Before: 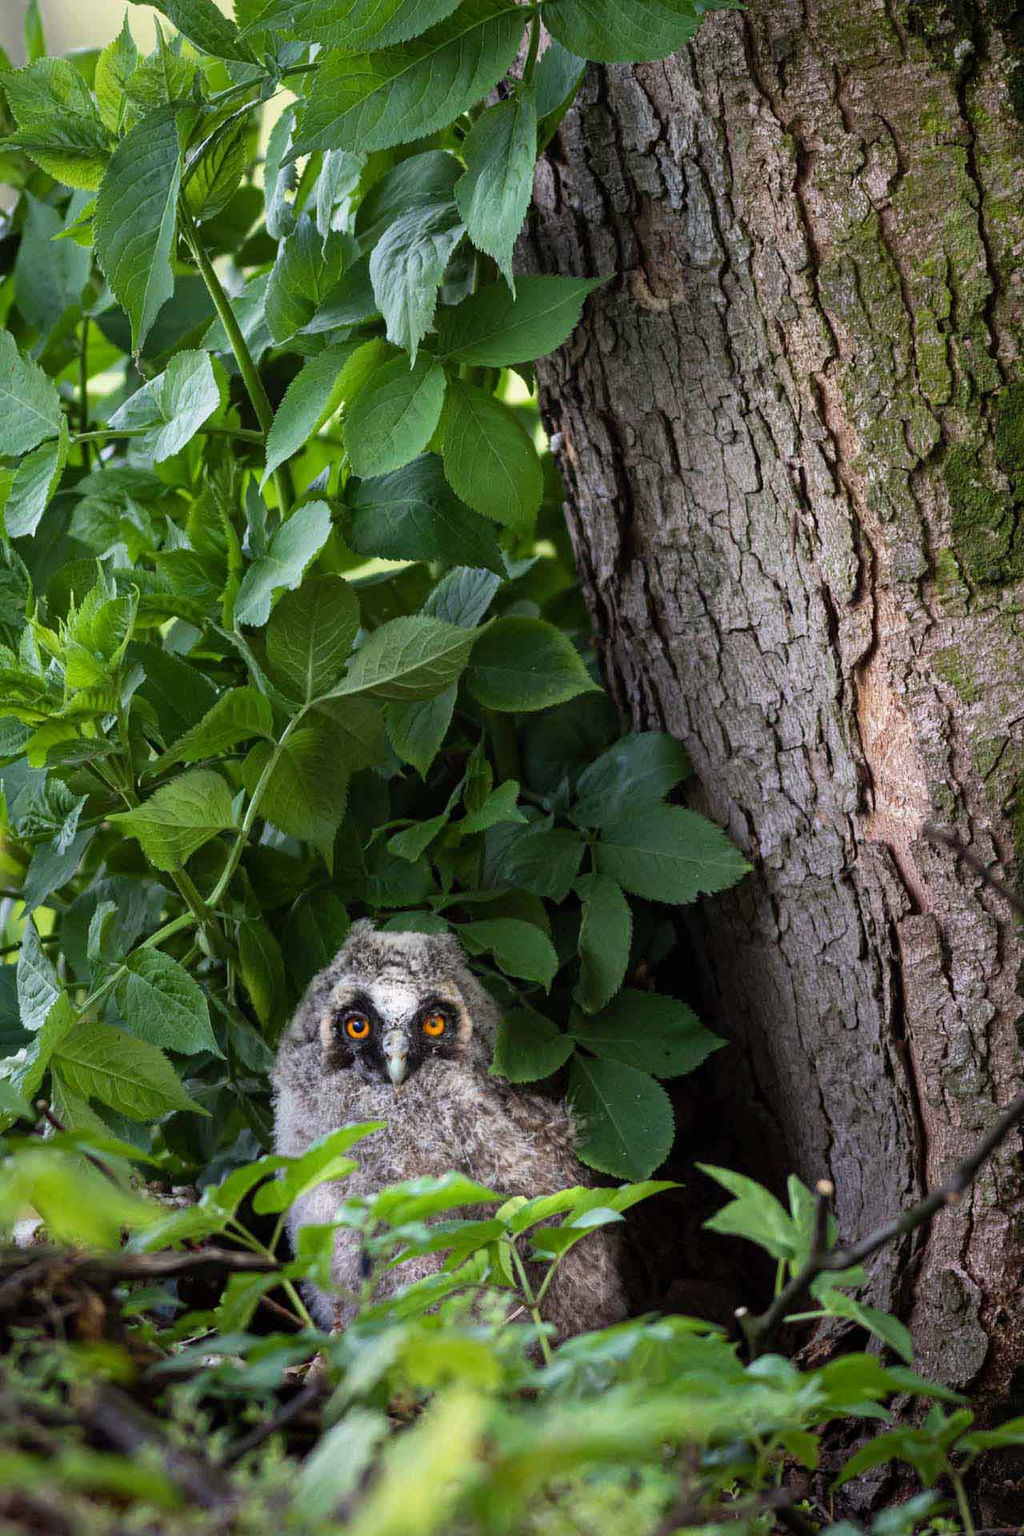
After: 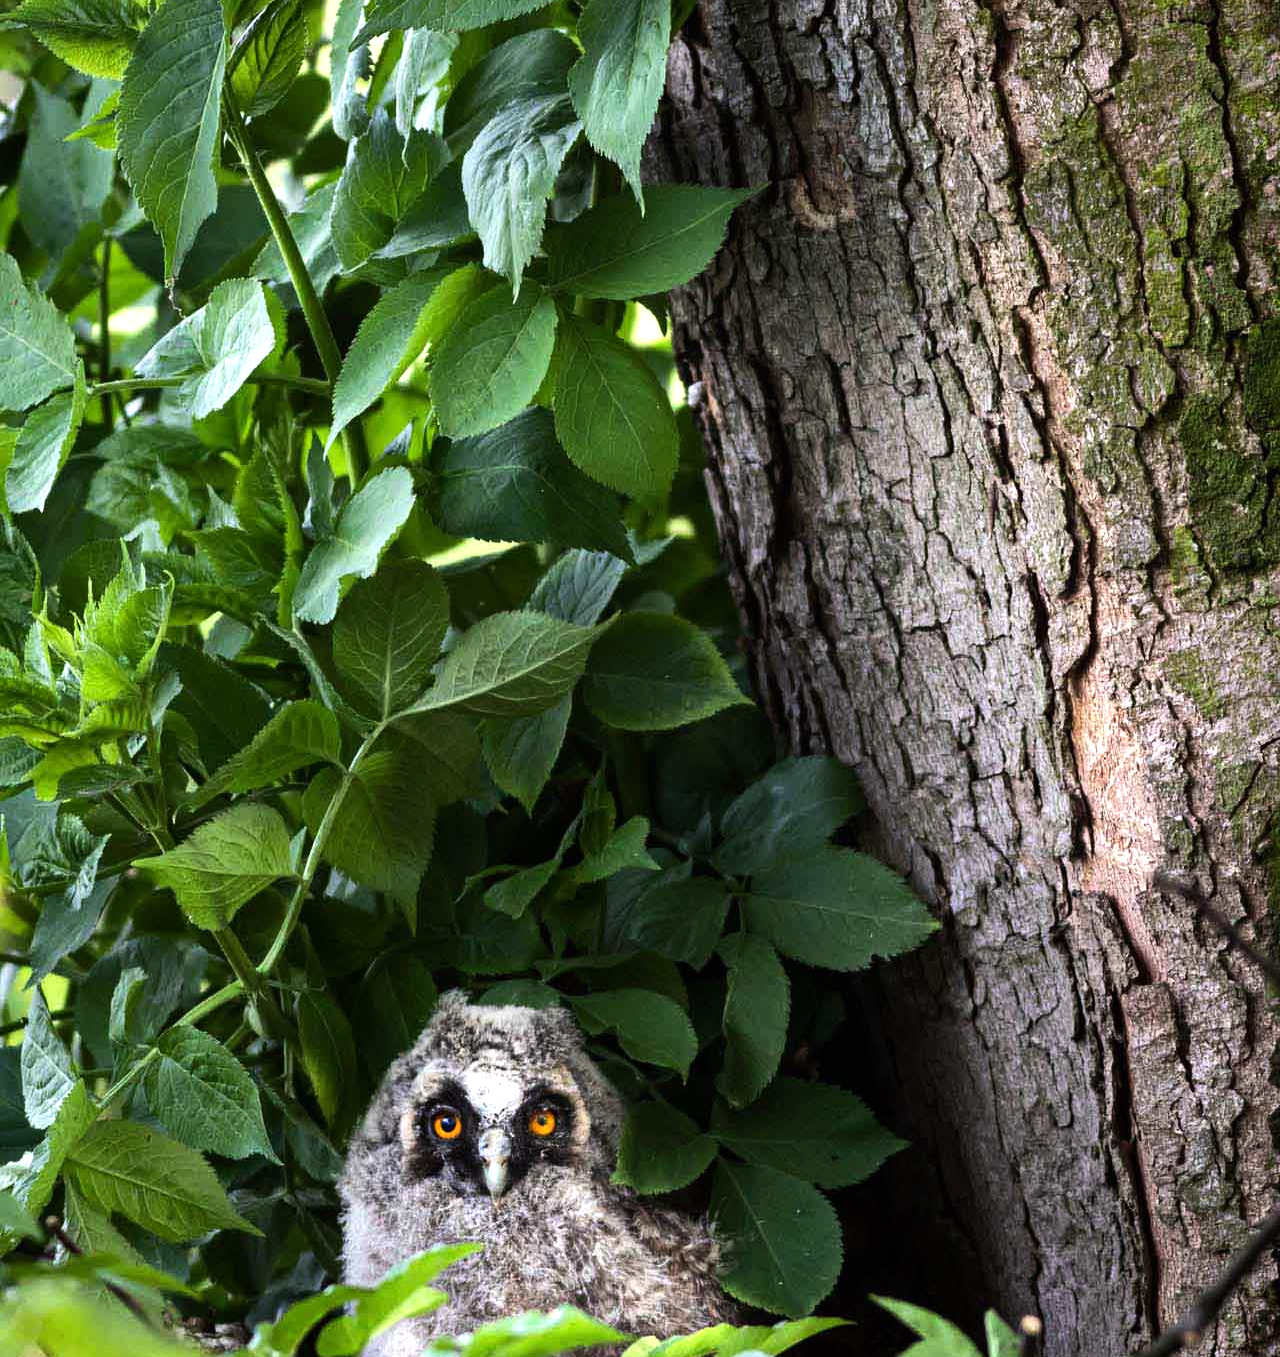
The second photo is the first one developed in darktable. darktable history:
tone equalizer: -8 EV -0.75 EV, -7 EV -0.7 EV, -6 EV -0.6 EV, -5 EV -0.4 EV, -3 EV 0.4 EV, -2 EV 0.6 EV, -1 EV 0.7 EV, +0 EV 0.75 EV, edges refinement/feathering 500, mask exposure compensation -1.57 EV, preserve details no
crop and rotate: top 8.293%, bottom 20.996%
